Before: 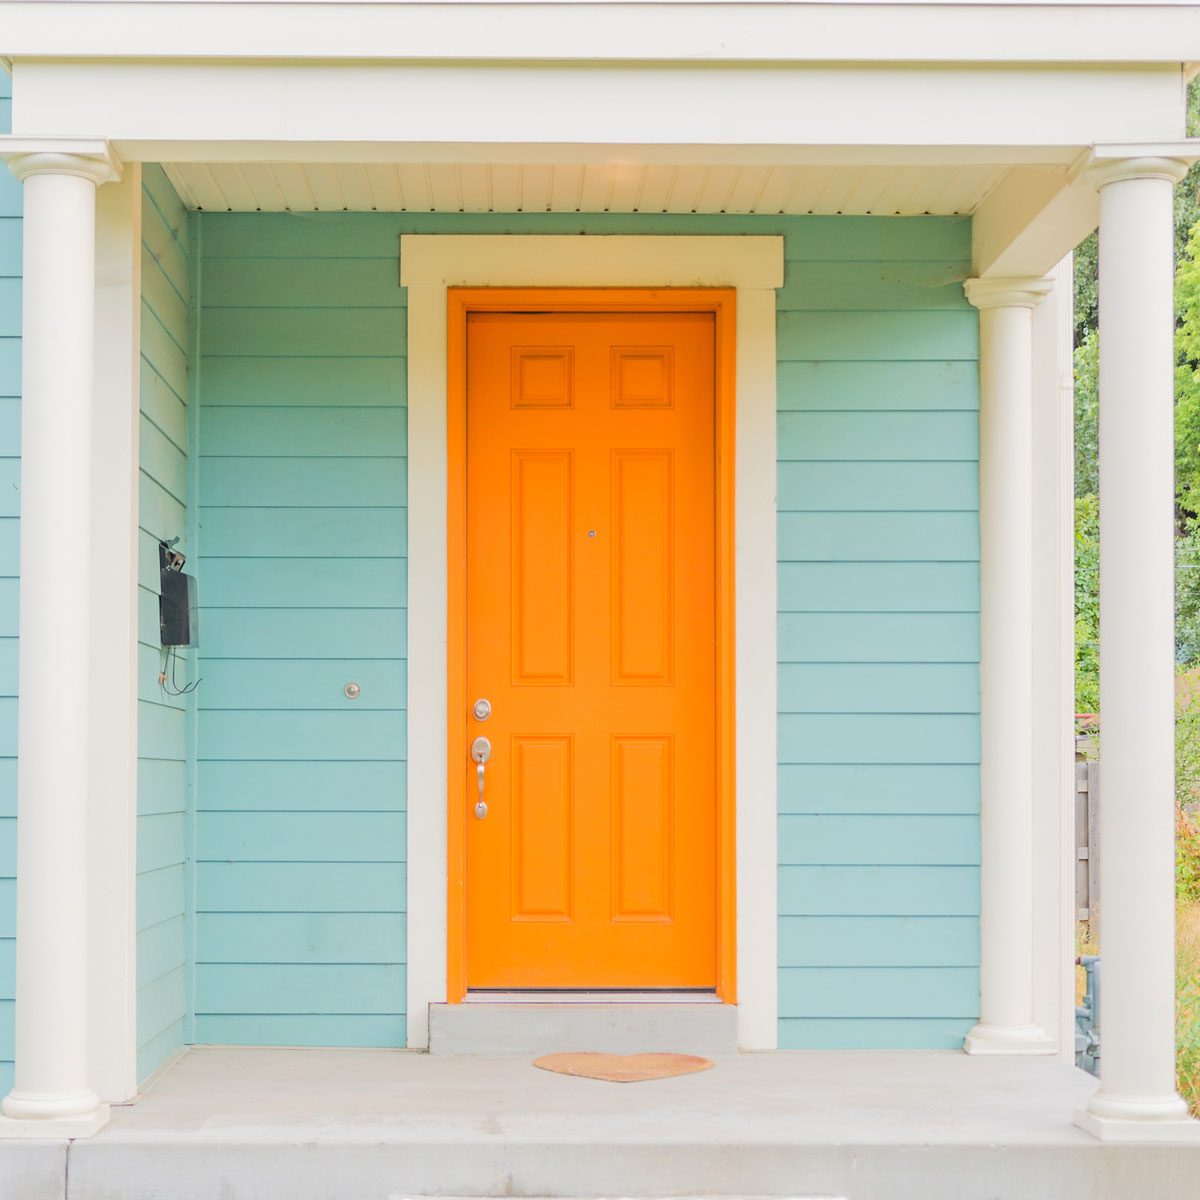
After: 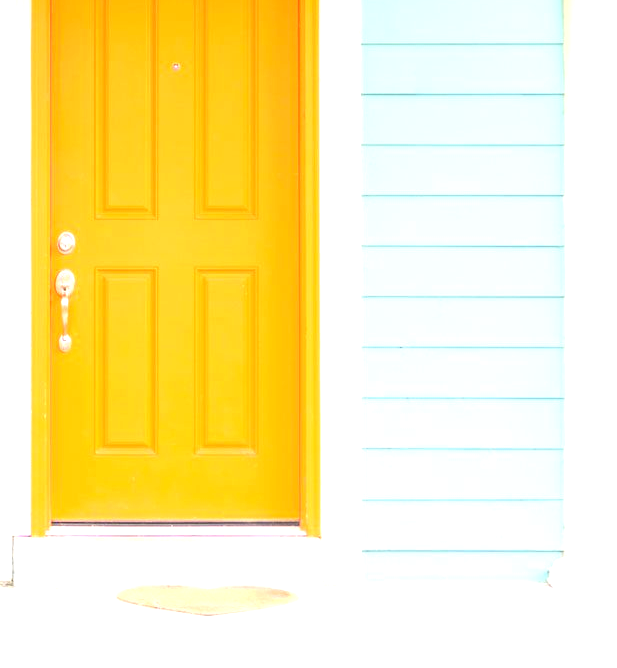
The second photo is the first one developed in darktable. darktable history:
crop: left 34.715%, top 38.929%, right 13.833%, bottom 5.347%
exposure: black level correction 0, exposure 1.199 EV, compensate exposure bias true, compensate highlight preservation false
